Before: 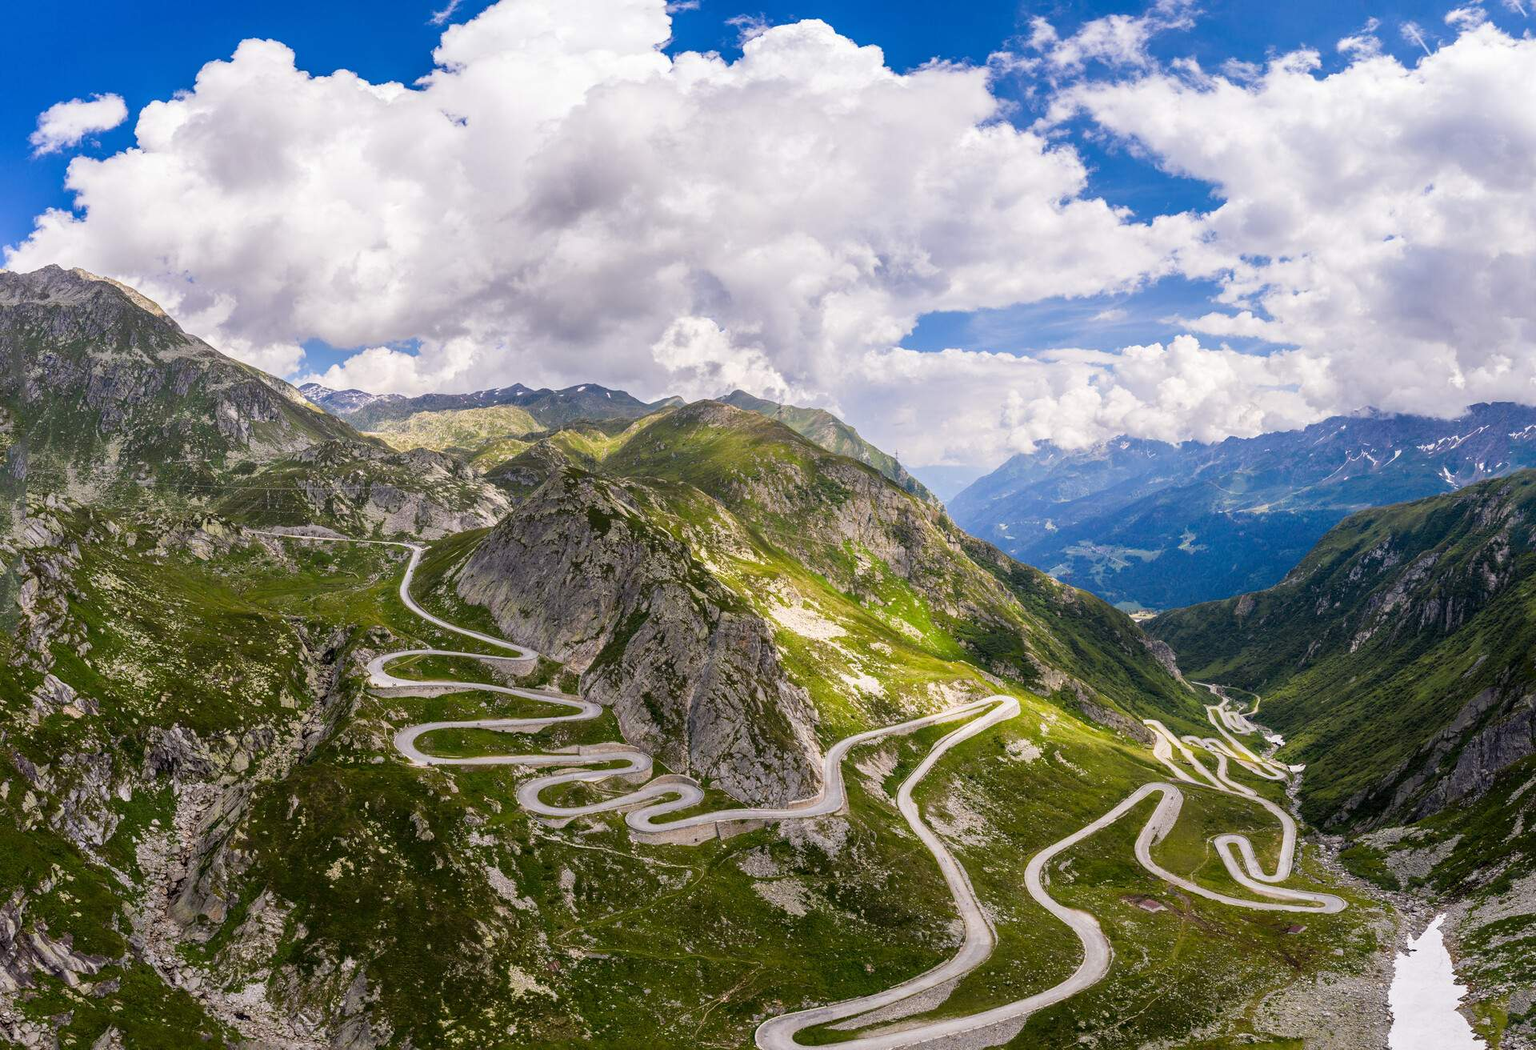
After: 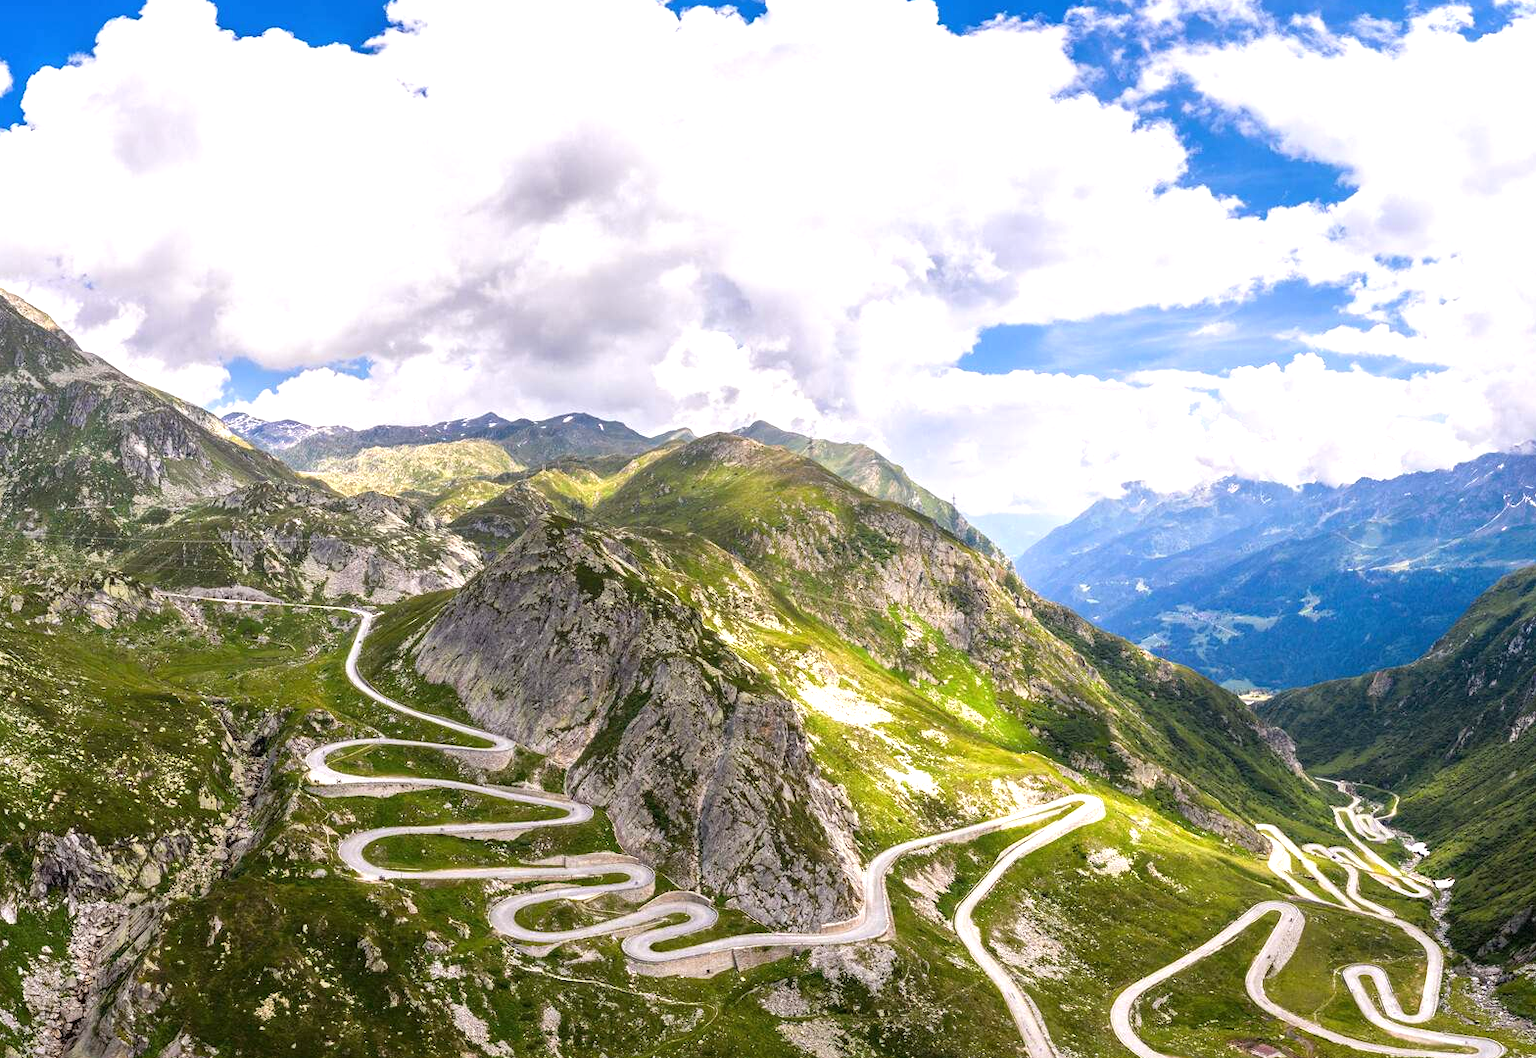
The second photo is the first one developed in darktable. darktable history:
exposure: black level correction 0, exposure 0.691 EV, compensate highlight preservation false
color calibration: illuminant same as pipeline (D50), adaptation none (bypass), x 0.332, y 0.333, temperature 5013.16 K
crop and rotate: left 7.682%, top 4.485%, right 10.616%, bottom 13.08%
